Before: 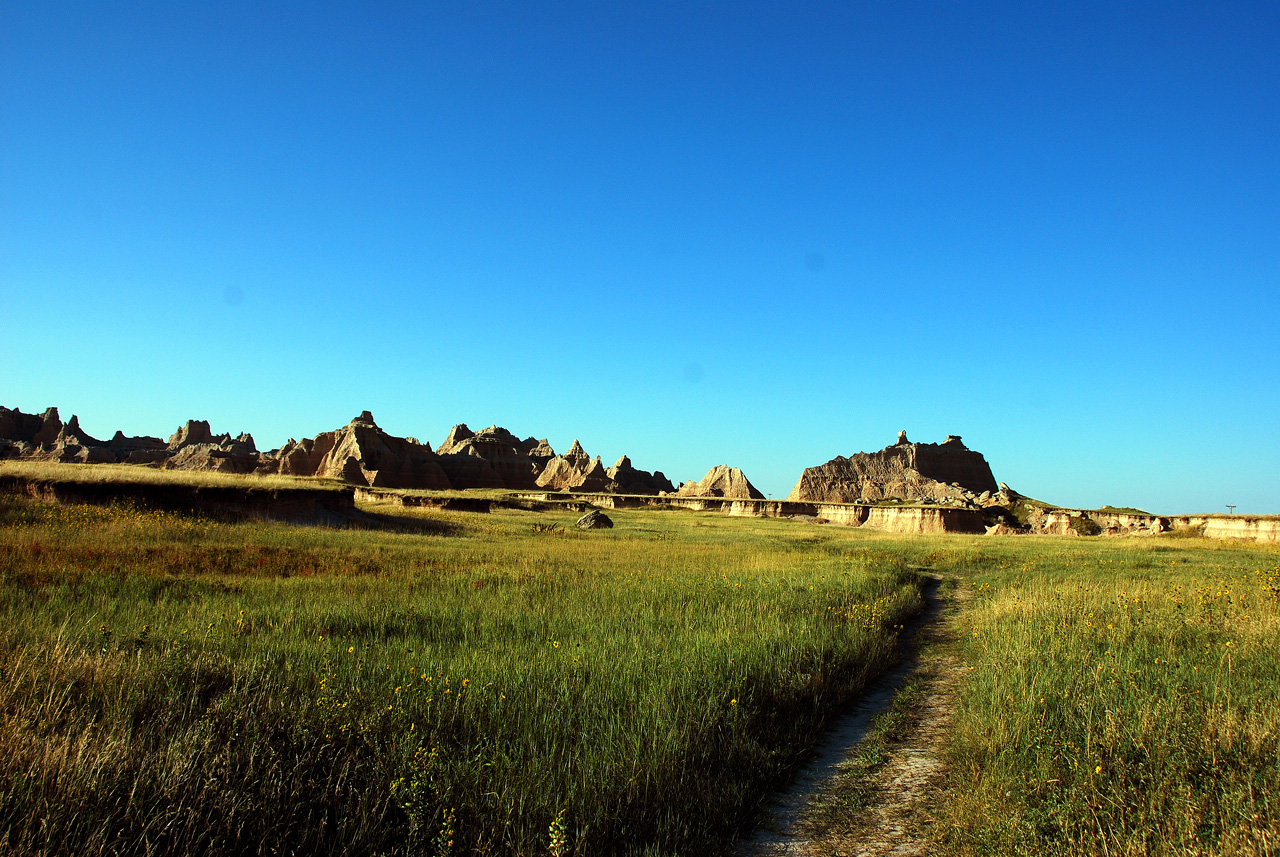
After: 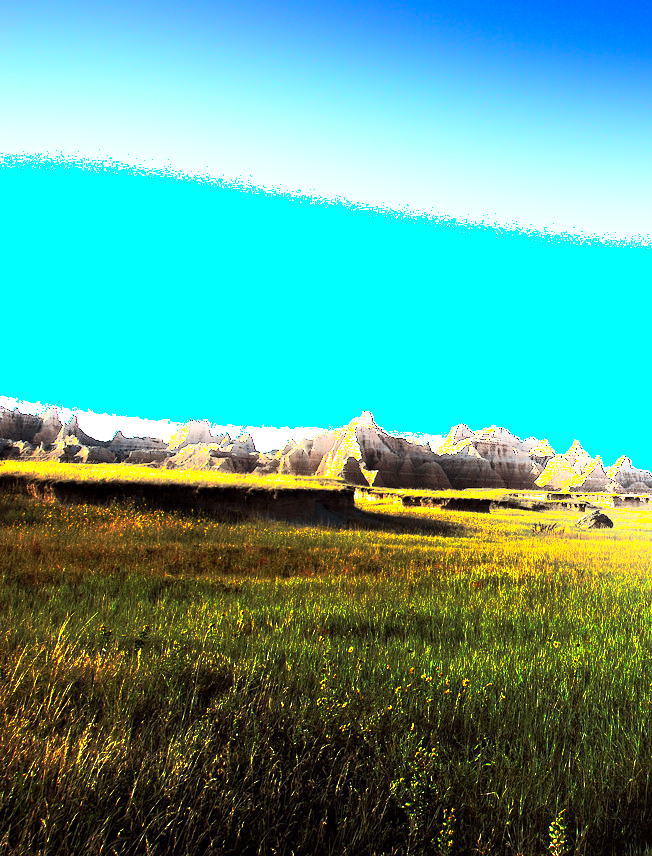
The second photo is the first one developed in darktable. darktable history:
base curve: curves: ch0 [(0, 0) (0.564, 0.291) (0.802, 0.731) (1, 1)], preserve colors none
exposure: exposure 0.296 EV, compensate exposure bias true, compensate highlight preservation false
crop and rotate: left 0.006%, top 0%, right 49.041%
shadows and highlights: shadows -20.76, highlights 99.68, soften with gaussian
